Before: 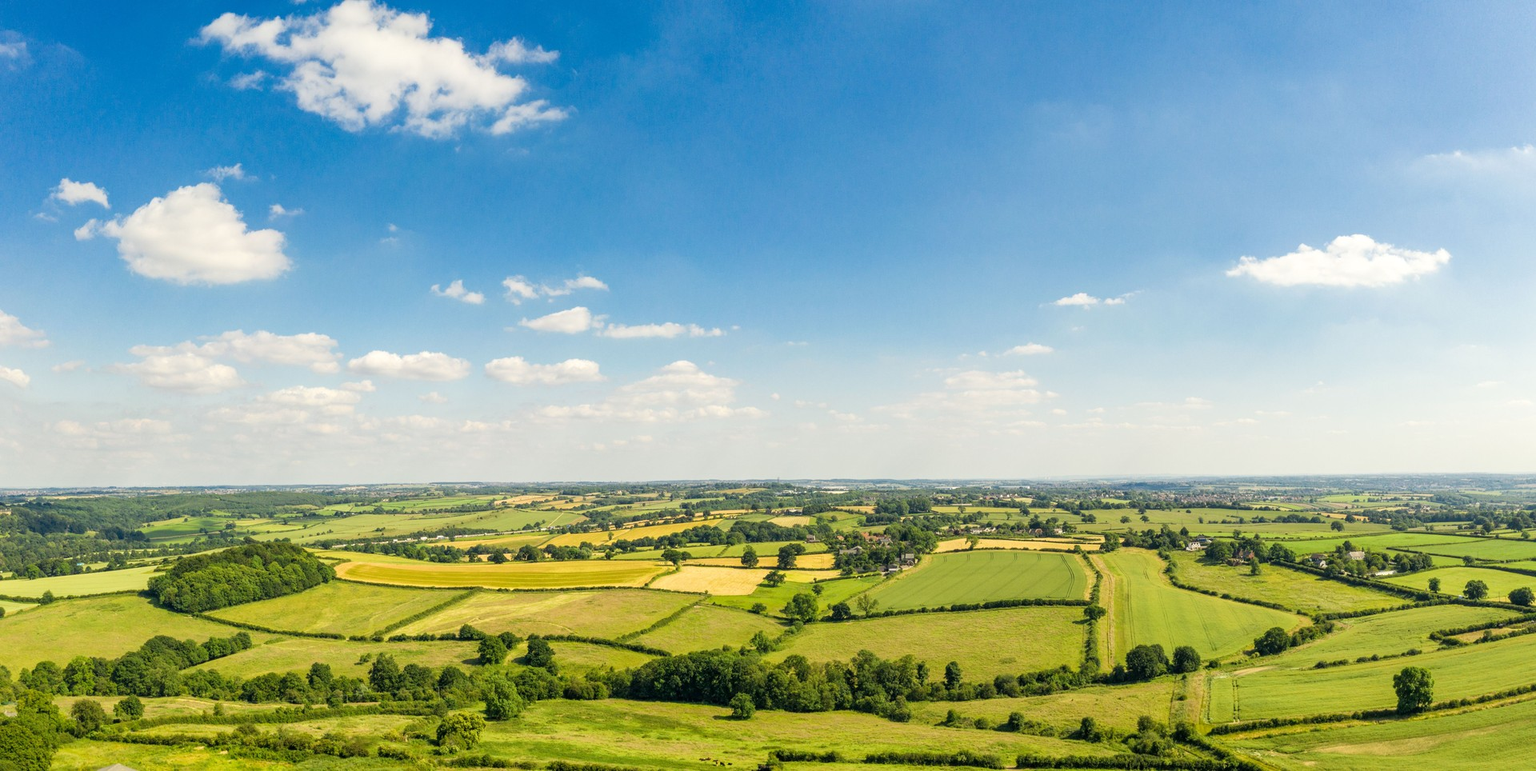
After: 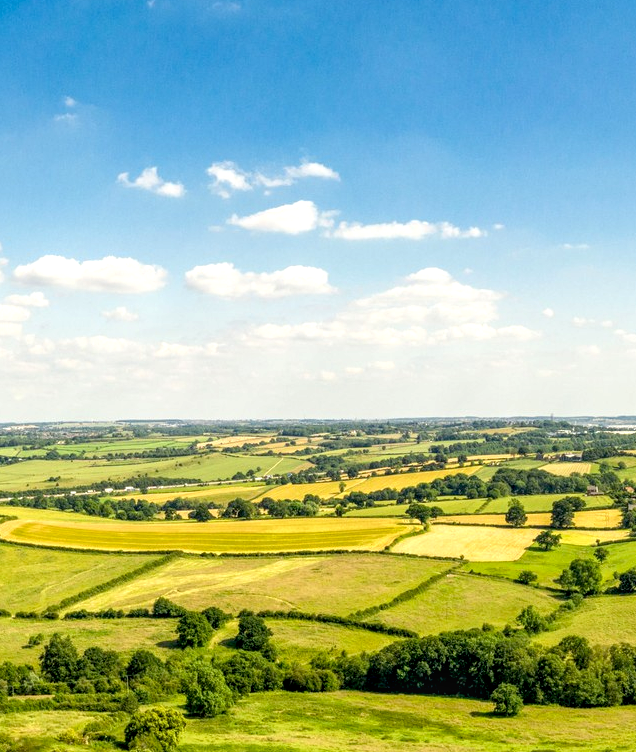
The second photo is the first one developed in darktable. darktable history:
exposure: black level correction 0.007, exposure 0.103 EV, compensate highlight preservation false
crop and rotate: left 21.948%, top 18.984%, right 44.92%, bottom 2.986%
levels: levels [0, 0.474, 0.947]
base curve: preserve colors none
local contrast: on, module defaults
